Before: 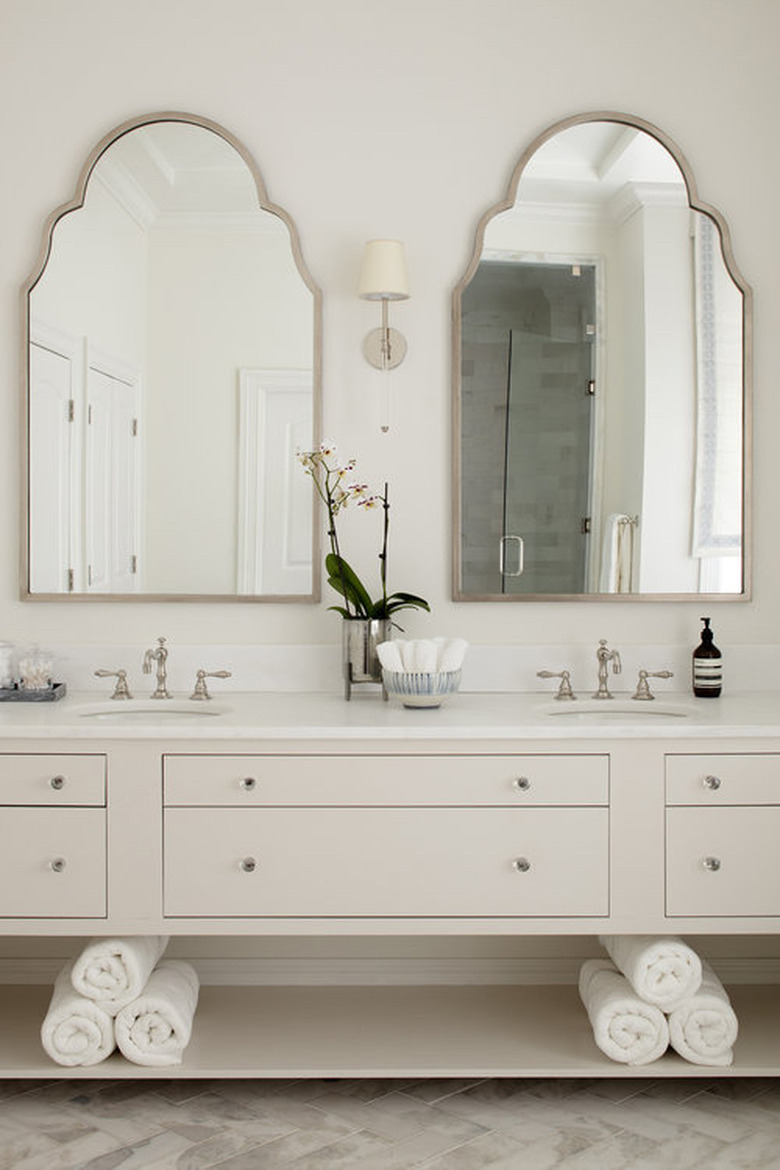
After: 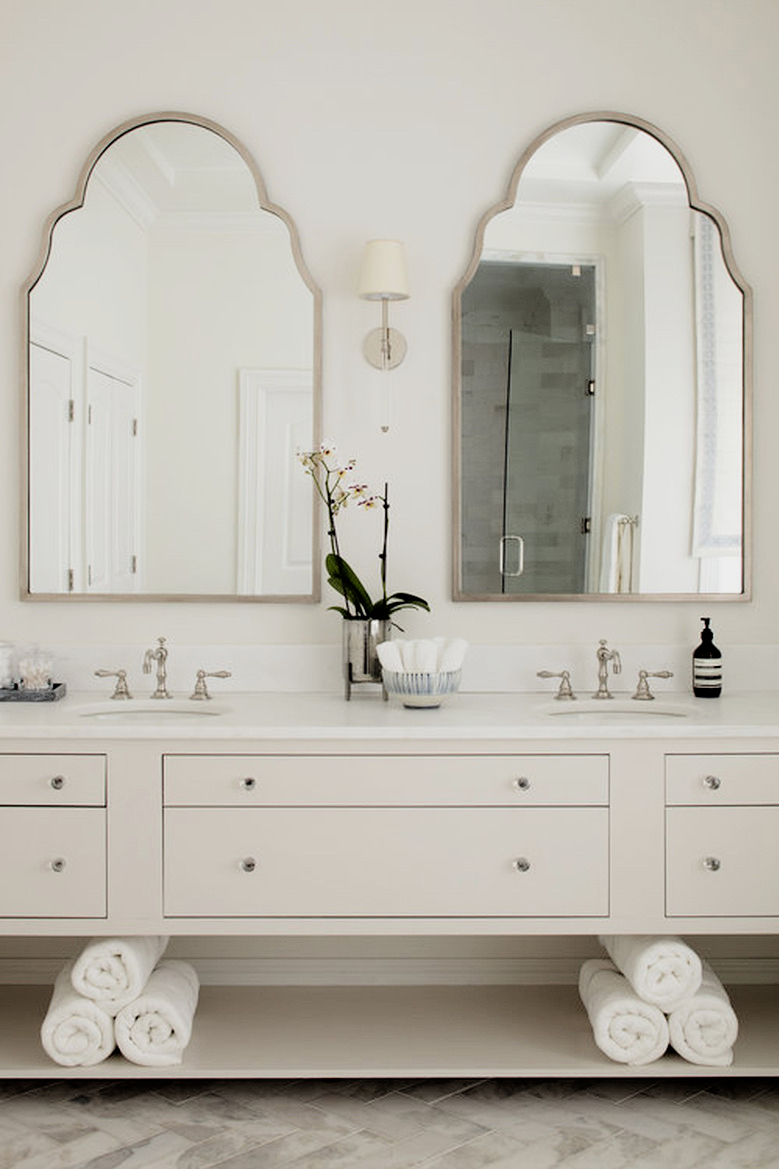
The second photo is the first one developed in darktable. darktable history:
crop and rotate: left 0.126%
filmic rgb: black relative exposure -5 EV, white relative exposure 3.2 EV, hardness 3.42, contrast 1.2, highlights saturation mix -30%
